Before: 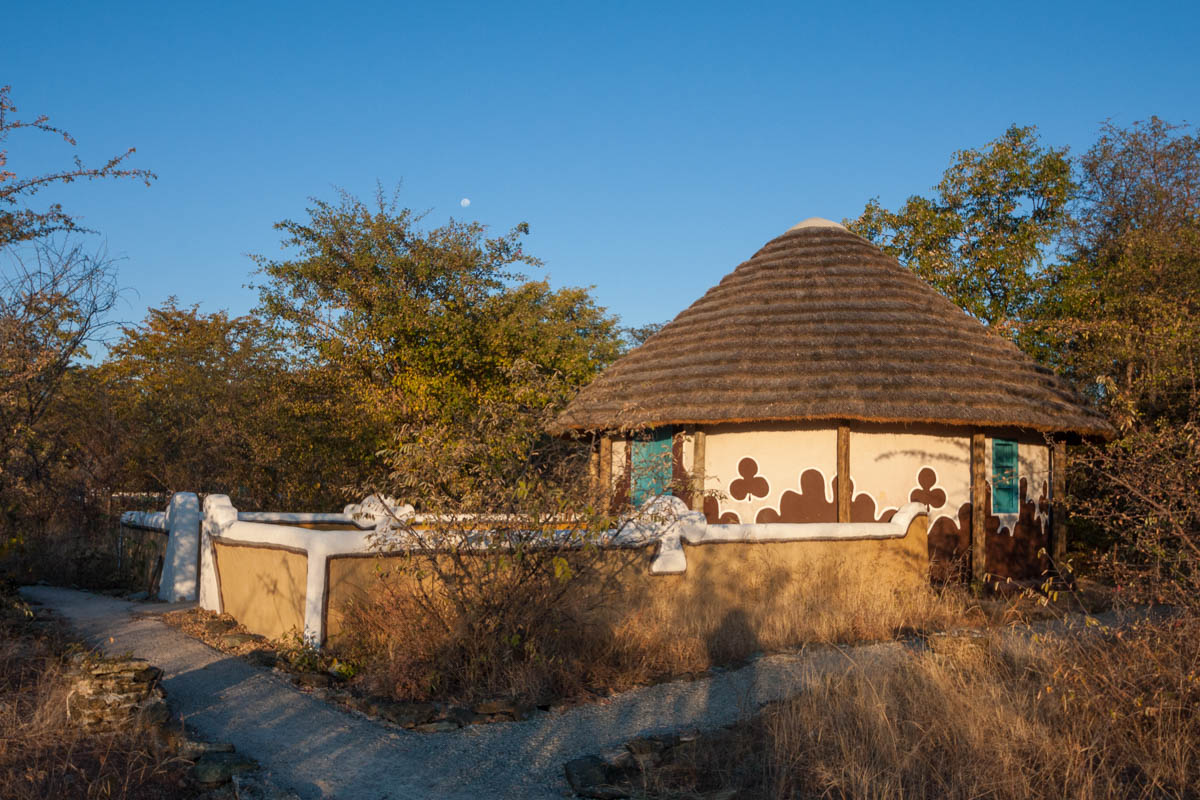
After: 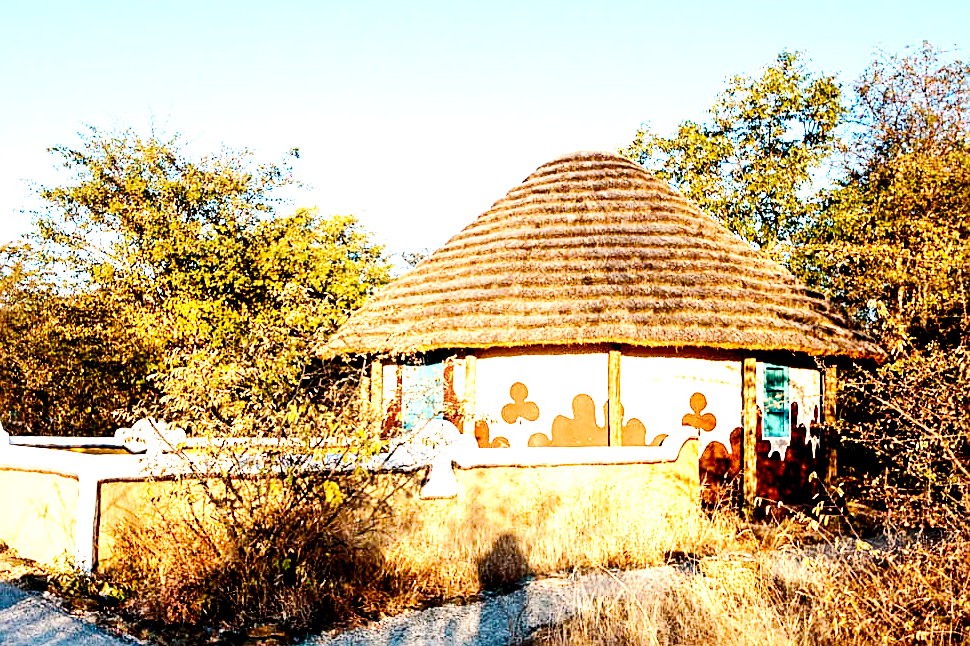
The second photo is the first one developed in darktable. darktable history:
base curve: curves: ch0 [(0, 0) (0.032, 0.025) (0.121, 0.166) (0.206, 0.329) (0.605, 0.79) (1, 1)], preserve colors none
tone equalizer: -8 EV -0.75 EV, -7 EV -0.7 EV, -6 EV -0.6 EV, -5 EV -0.4 EV, -3 EV 0.4 EV, -2 EV 0.6 EV, -1 EV 0.7 EV, +0 EV 0.75 EV, edges refinement/feathering 500, mask exposure compensation -1.57 EV, preserve details no
sharpen: on, module defaults
crop: left 19.159%, top 9.58%, bottom 9.58%
exposure: black level correction 0.016, exposure 1.774 EV, compensate highlight preservation false
